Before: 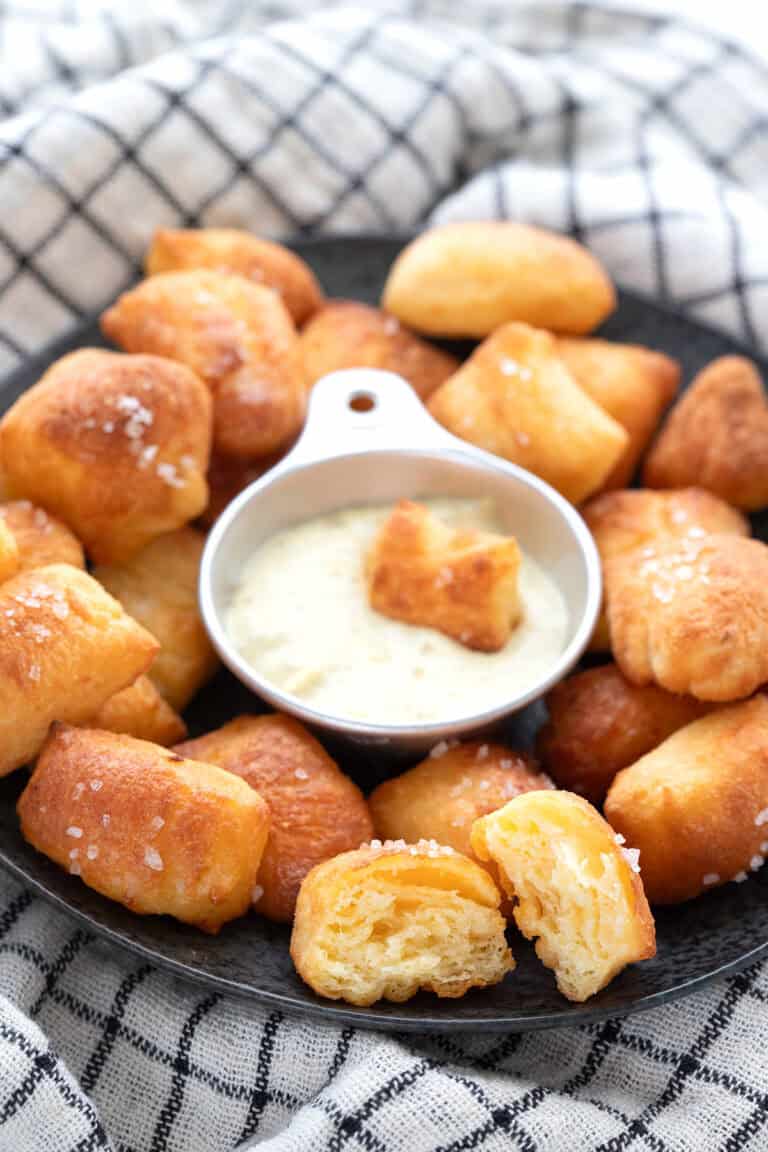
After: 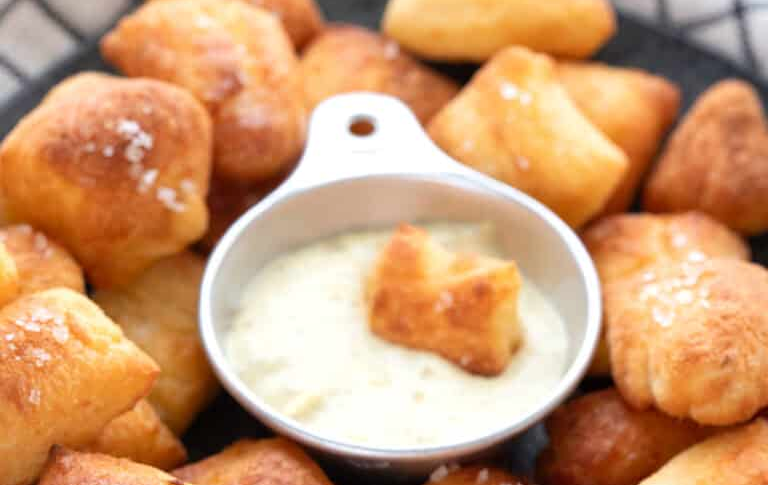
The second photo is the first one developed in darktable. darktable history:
local contrast: mode bilateral grid, contrast 14, coarseness 36, detail 106%, midtone range 0.2
crop and rotate: top 23.966%, bottom 33.868%
